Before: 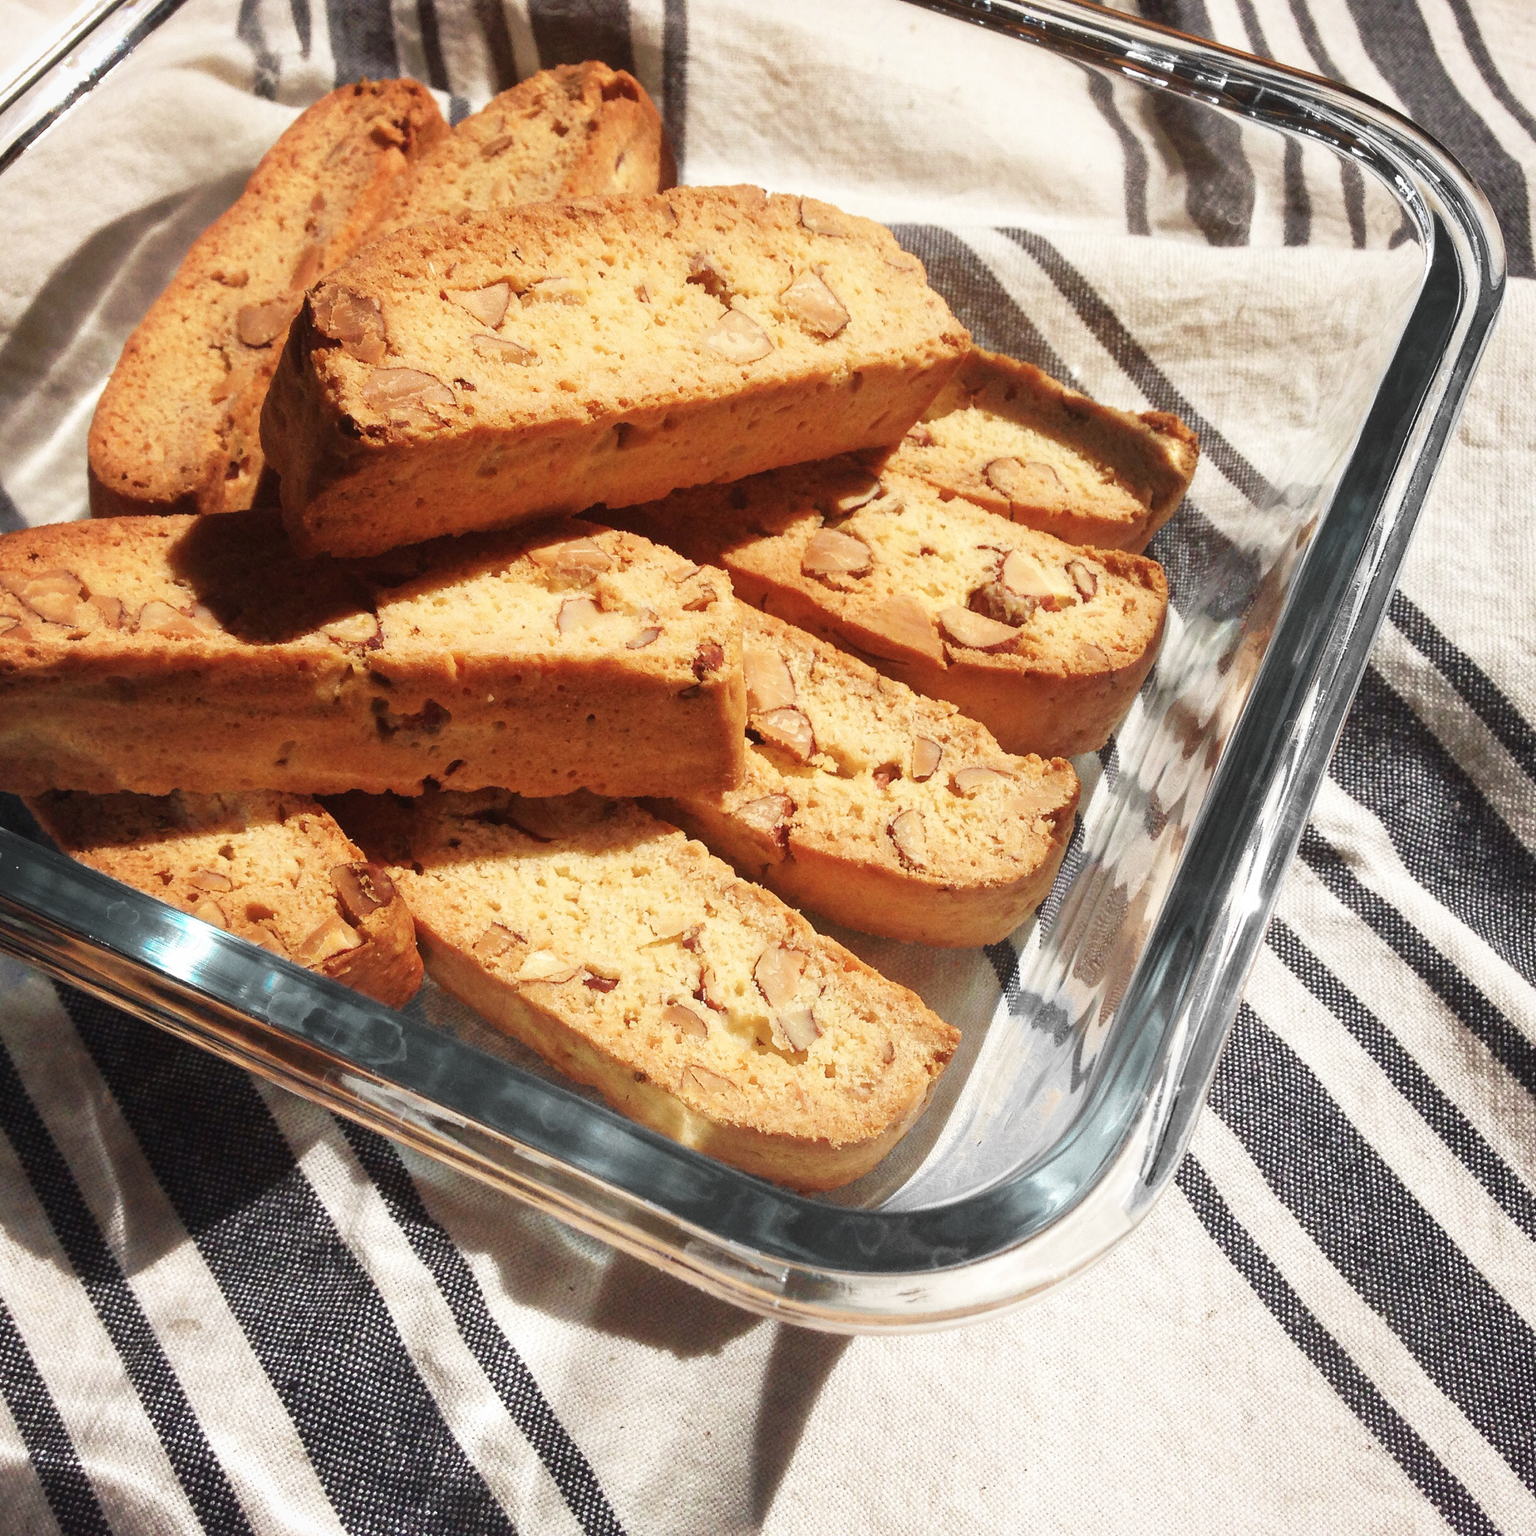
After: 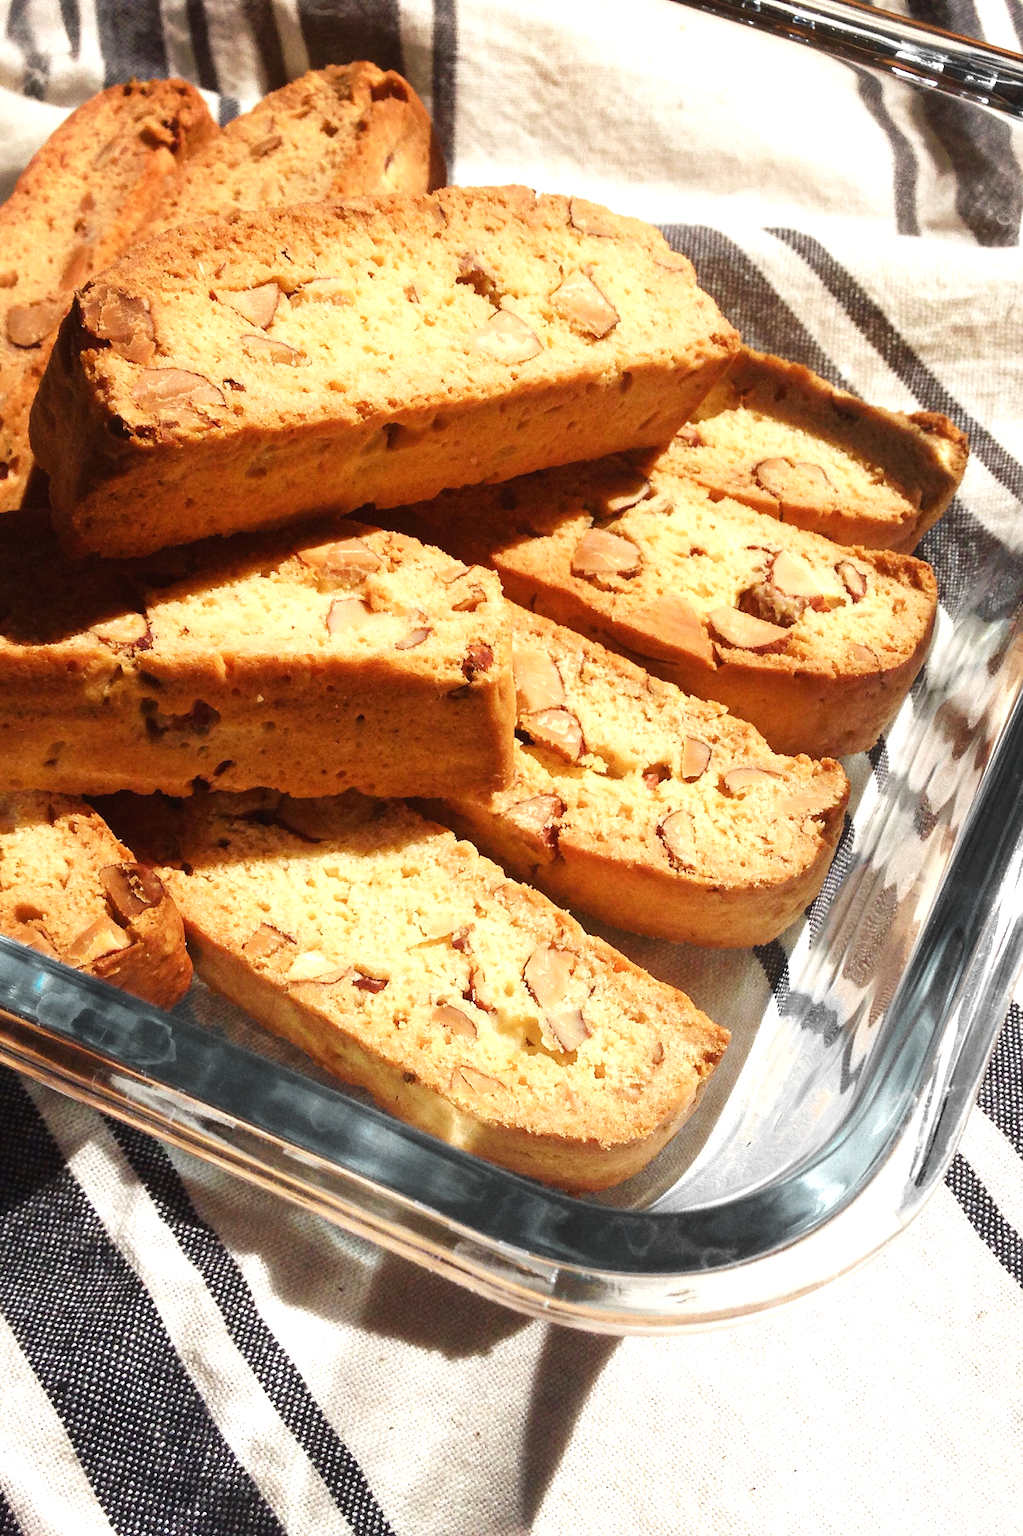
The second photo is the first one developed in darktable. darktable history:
crop and rotate: left 15.055%, right 18.278%
color balance rgb: linear chroma grading › shadows 19.44%, linear chroma grading › highlights 3.42%, linear chroma grading › mid-tones 10.16%
tone equalizer: -8 EV -0.417 EV, -7 EV -0.389 EV, -6 EV -0.333 EV, -5 EV -0.222 EV, -3 EV 0.222 EV, -2 EV 0.333 EV, -1 EV 0.389 EV, +0 EV 0.417 EV, edges refinement/feathering 500, mask exposure compensation -1.57 EV, preserve details no
